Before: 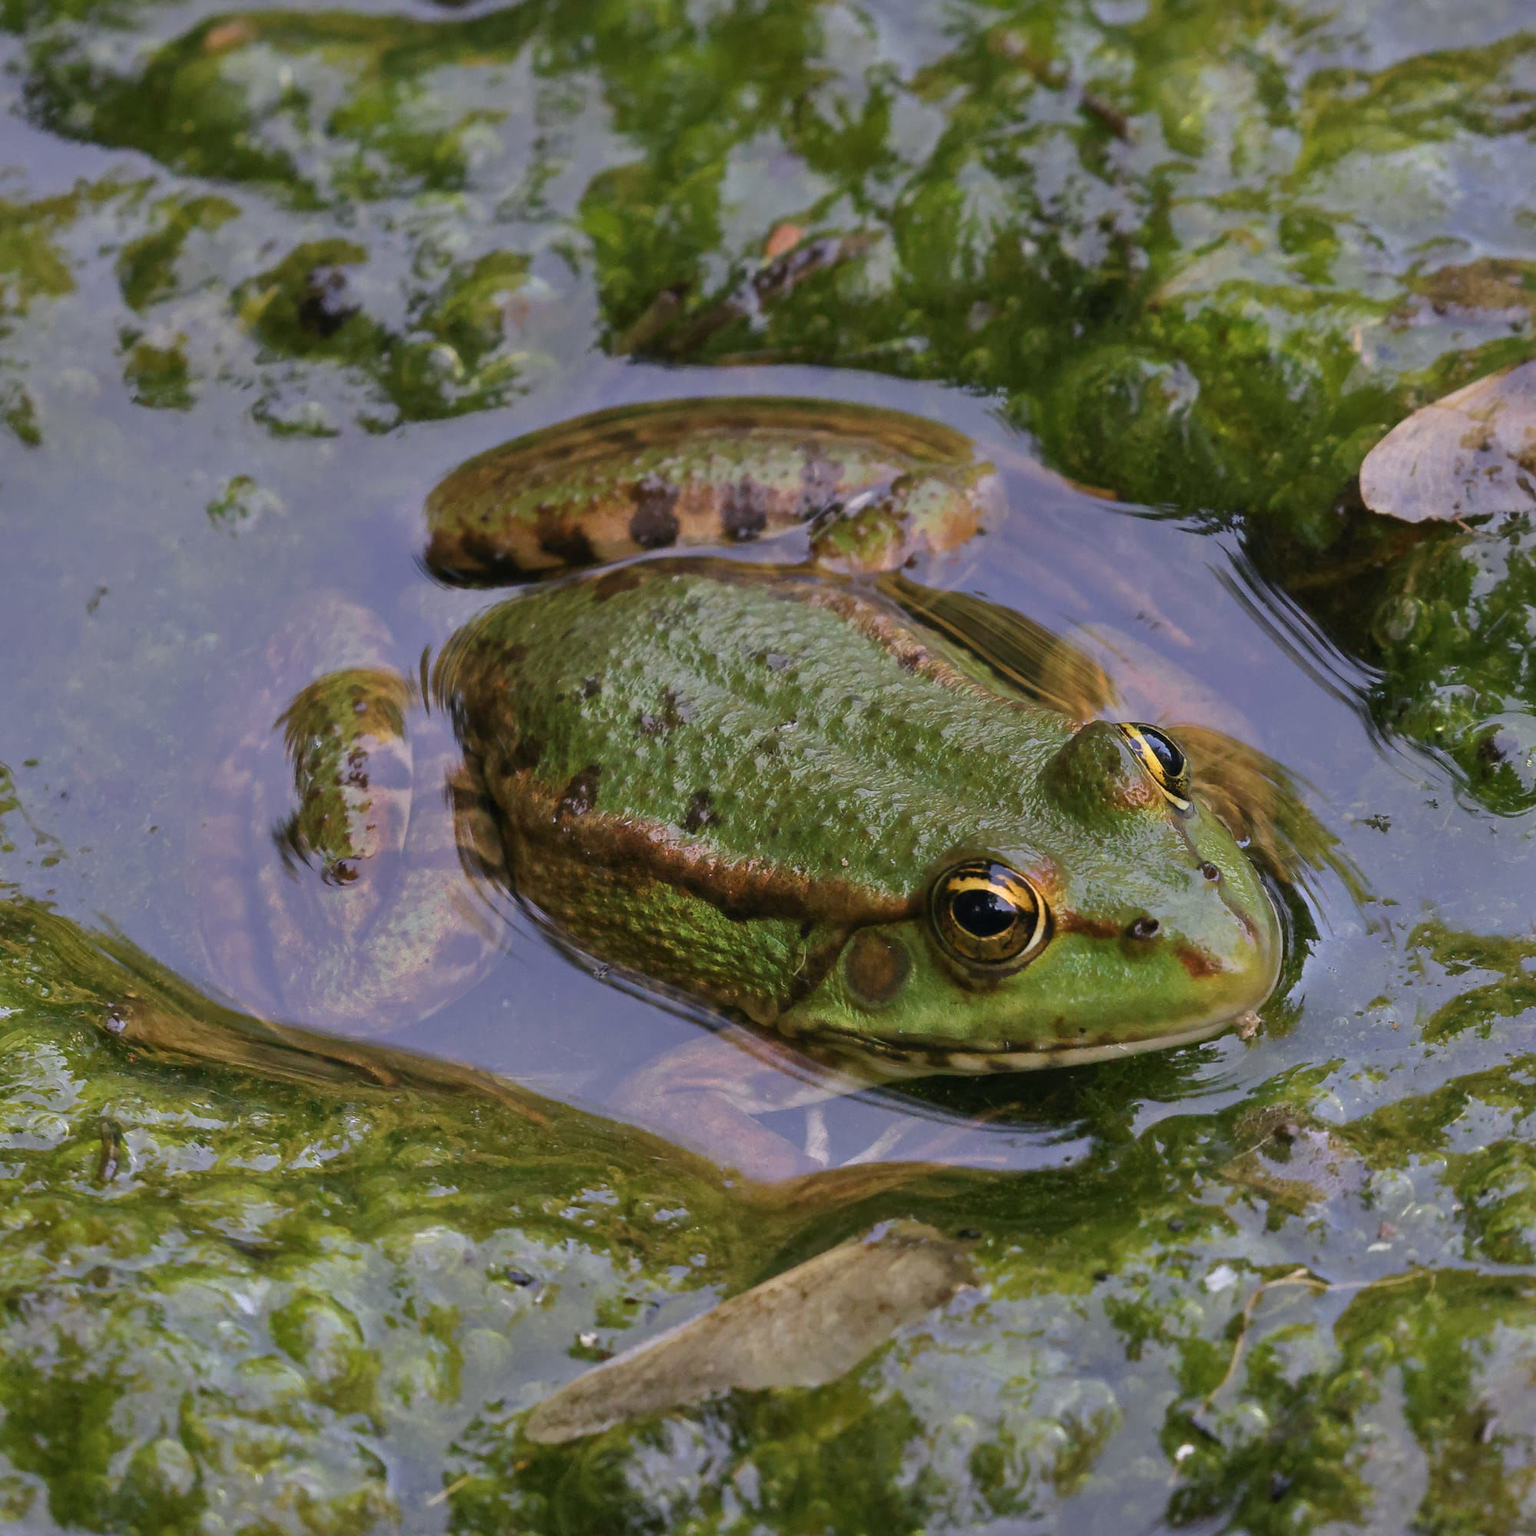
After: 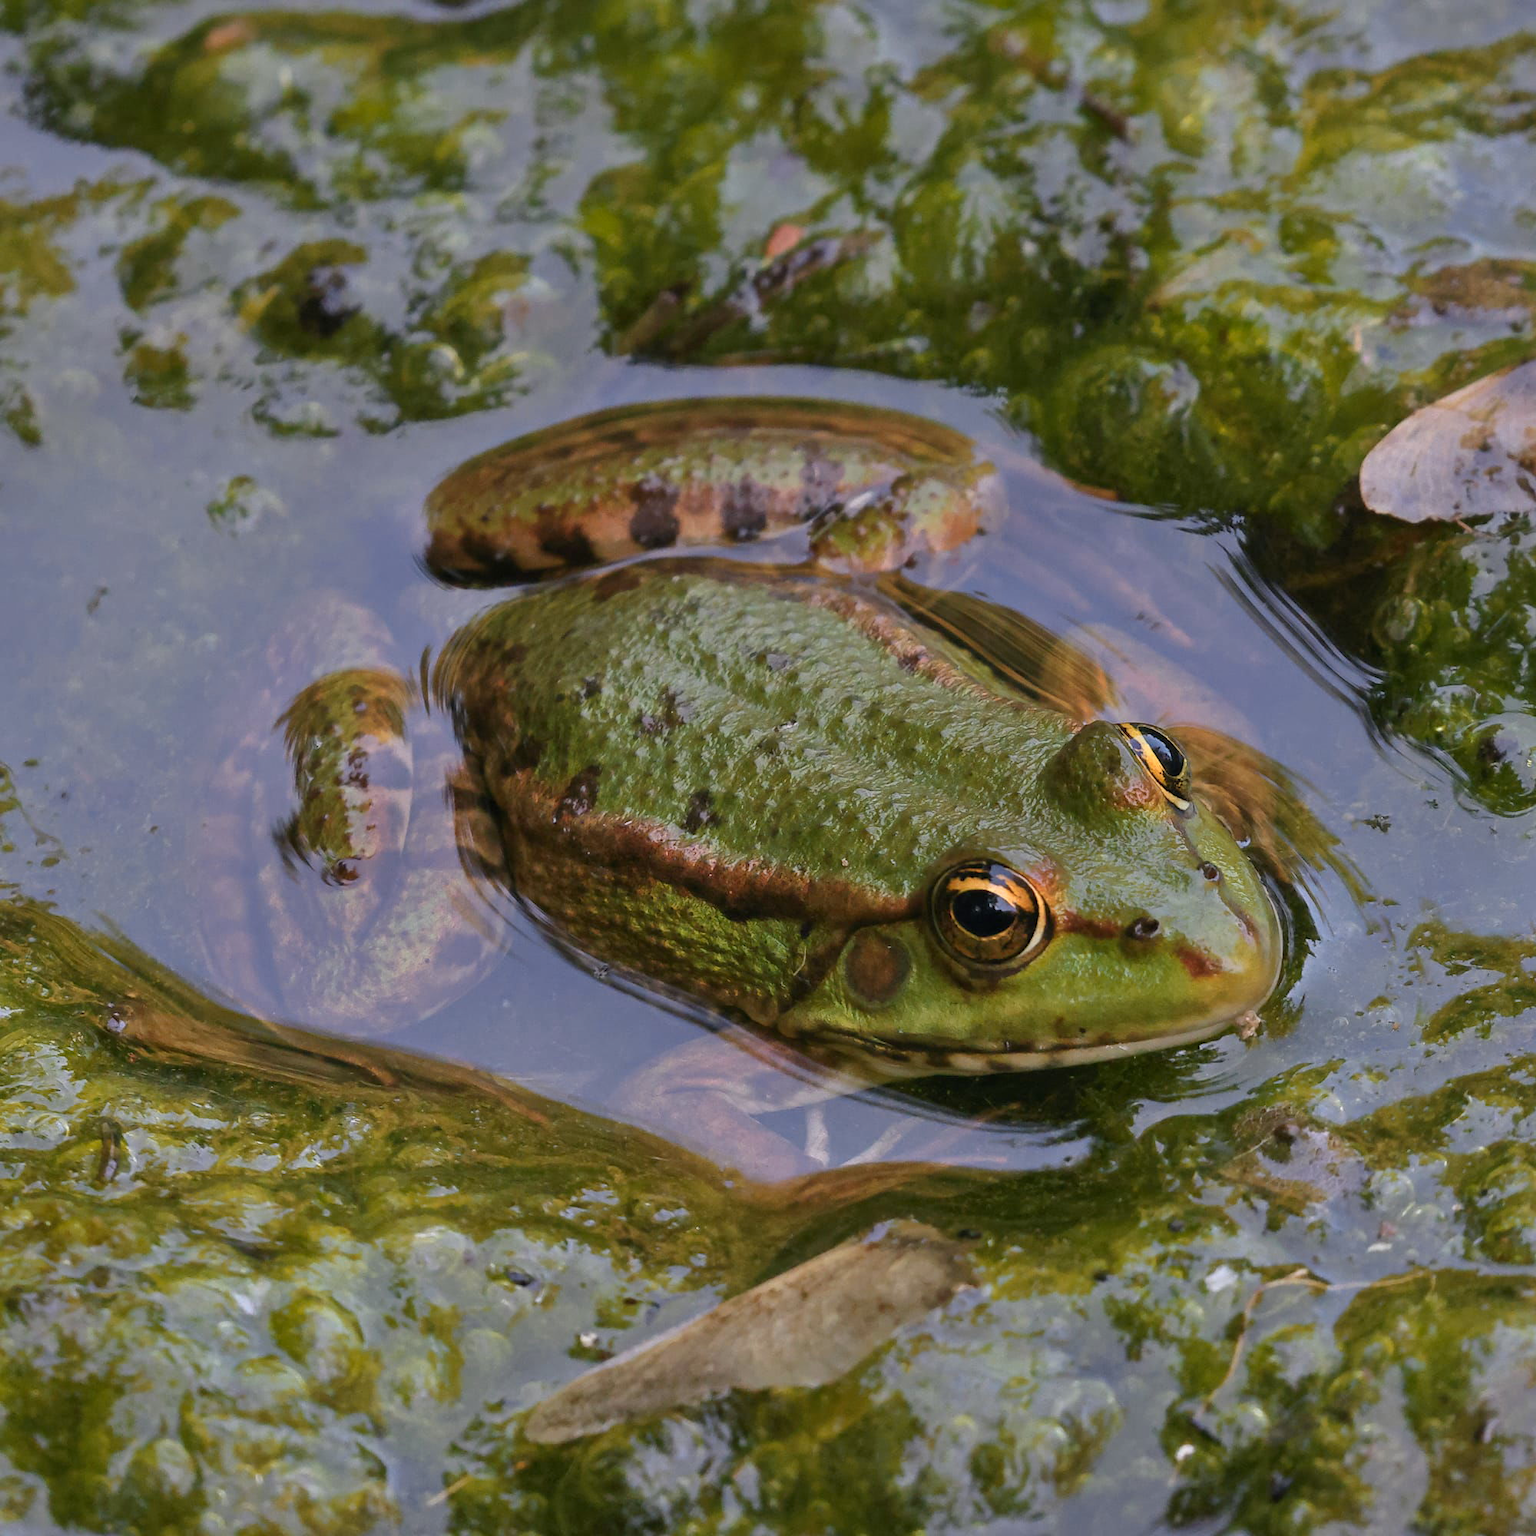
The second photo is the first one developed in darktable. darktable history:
contrast brightness saturation: saturation -0.05
white balance: emerald 1
color zones: curves: ch1 [(0.239, 0.552) (0.75, 0.5)]; ch2 [(0.25, 0.462) (0.749, 0.457)], mix 25.94%
